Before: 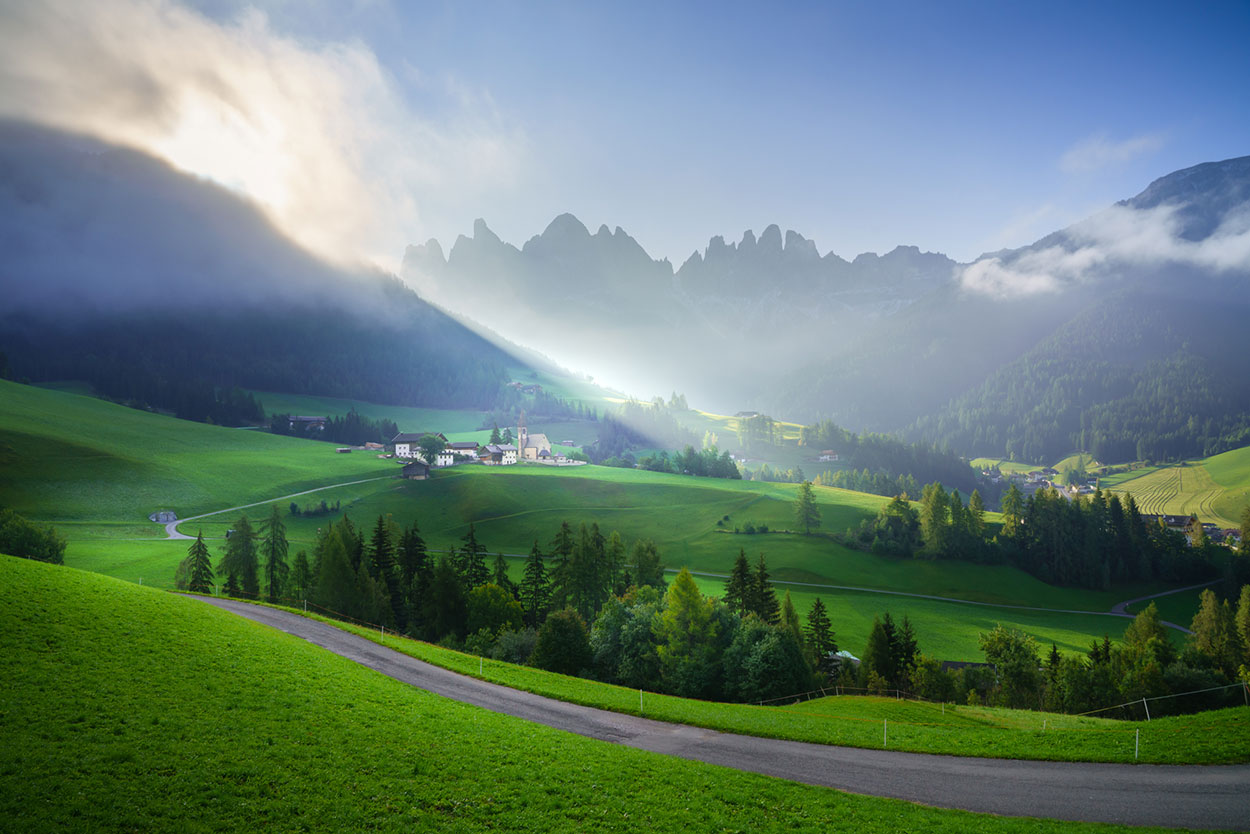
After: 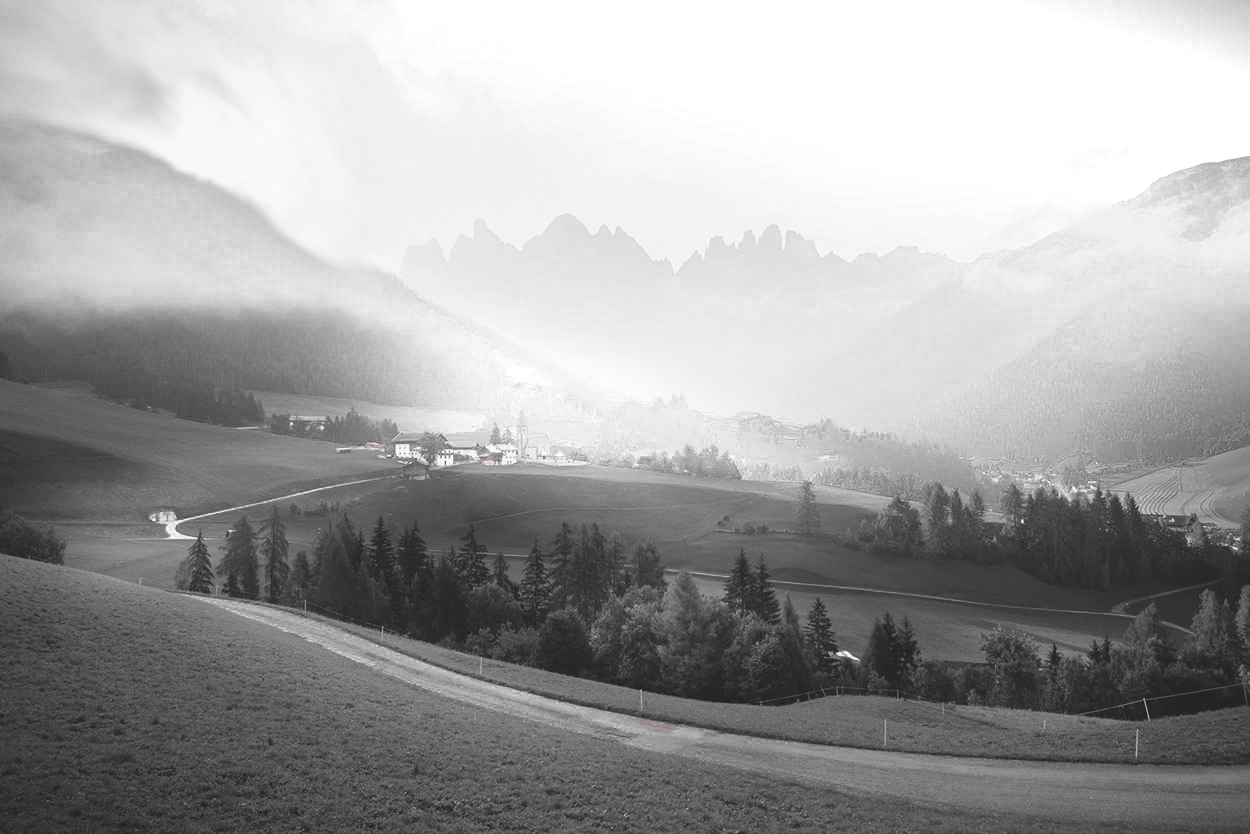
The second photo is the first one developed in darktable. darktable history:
color zones: curves: ch0 [(0, 0.352) (0.143, 0.407) (0.286, 0.386) (0.429, 0.431) (0.571, 0.829) (0.714, 0.853) (0.857, 0.833) (1, 0.352)]; ch1 [(0, 0.604) (0.072, 0.726) (0.096, 0.608) (0.205, 0.007) (0.571, -0.006) (0.839, -0.013) (0.857, -0.012) (1, 0.604)]
exposure: black level correction -0.023, exposure -0.039 EV, compensate highlight preservation false
filmic rgb: middle gray luminance 12.74%, black relative exposure -10.13 EV, white relative exposure 3.47 EV, threshold 6 EV, target black luminance 0%, hardness 5.74, latitude 44.69%, contrast 1.221, highlights saturation mix 5%, shadows ↔ highlights balance 26.78%, add noise in highlights 0, preserve chrominance no, color science v3 (2019), use custom middle-gray values true, iterations of high-quality reconstruction 0, contrast in highlights soft, enable highlight reconstruction true
